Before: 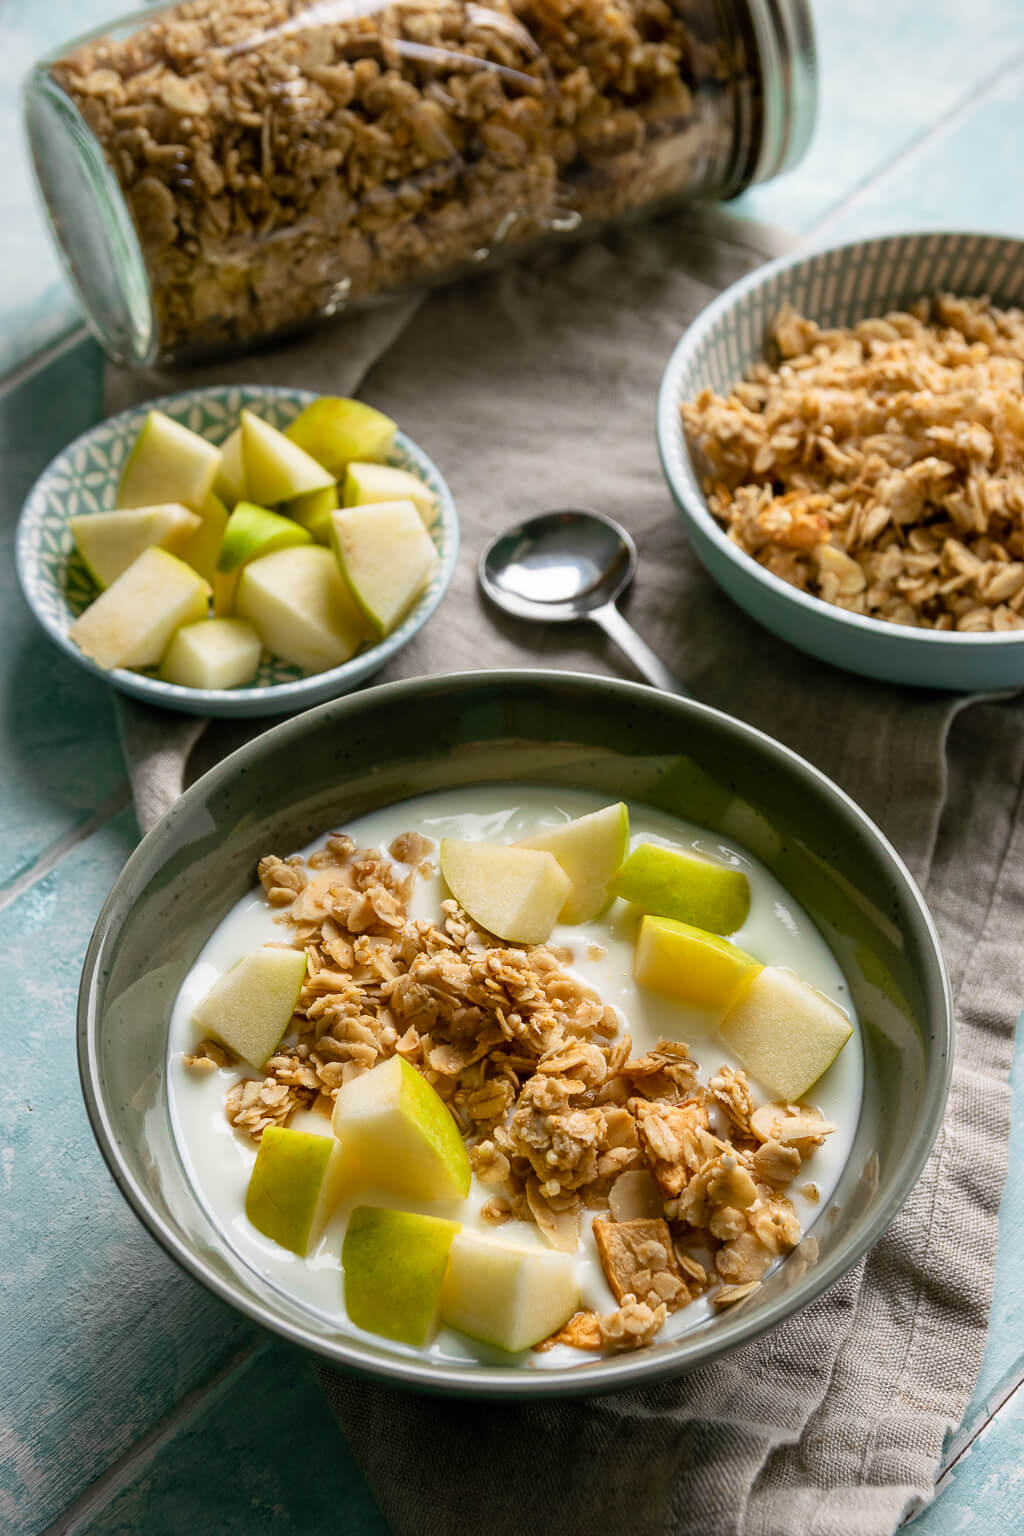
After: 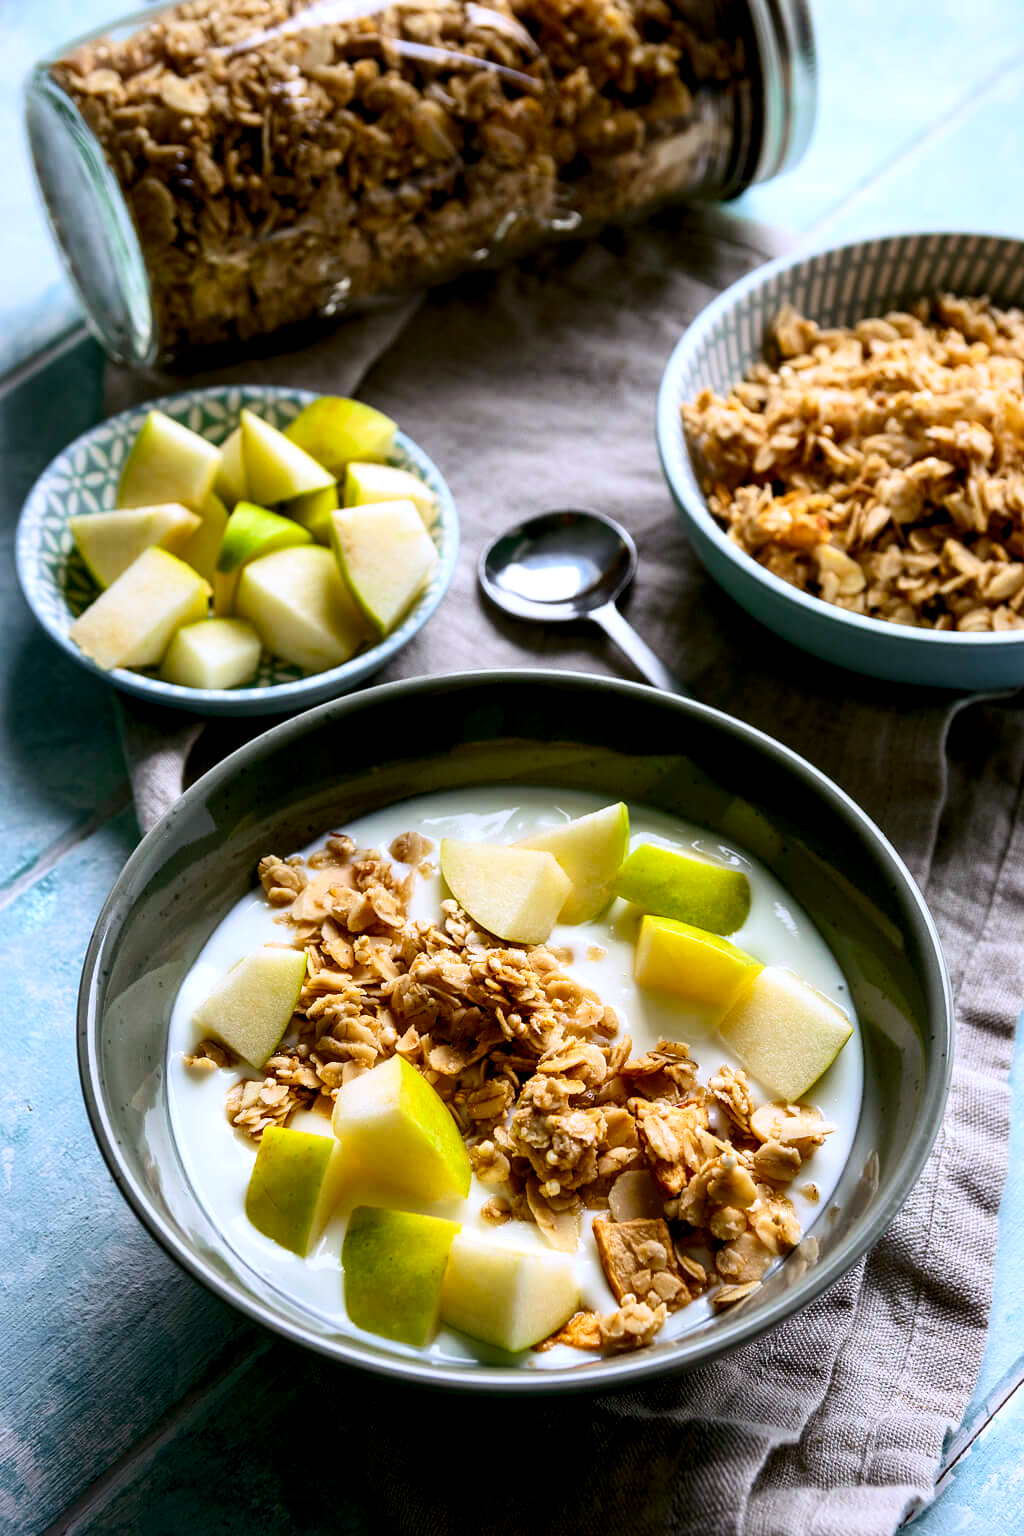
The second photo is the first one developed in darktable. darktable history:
color correction: highlights a* -0.182, highlights b* -0.124
white balance: red 0.967, blue 1.119, emerald 0.756
rgb levels: levels [[0.01, 0.419, 0.839], [0, 0.5, 1], [0, 0.5, 1]]
contrast brightness saturation: contrast 0.21, brightness -0.11, saturation 0.21
